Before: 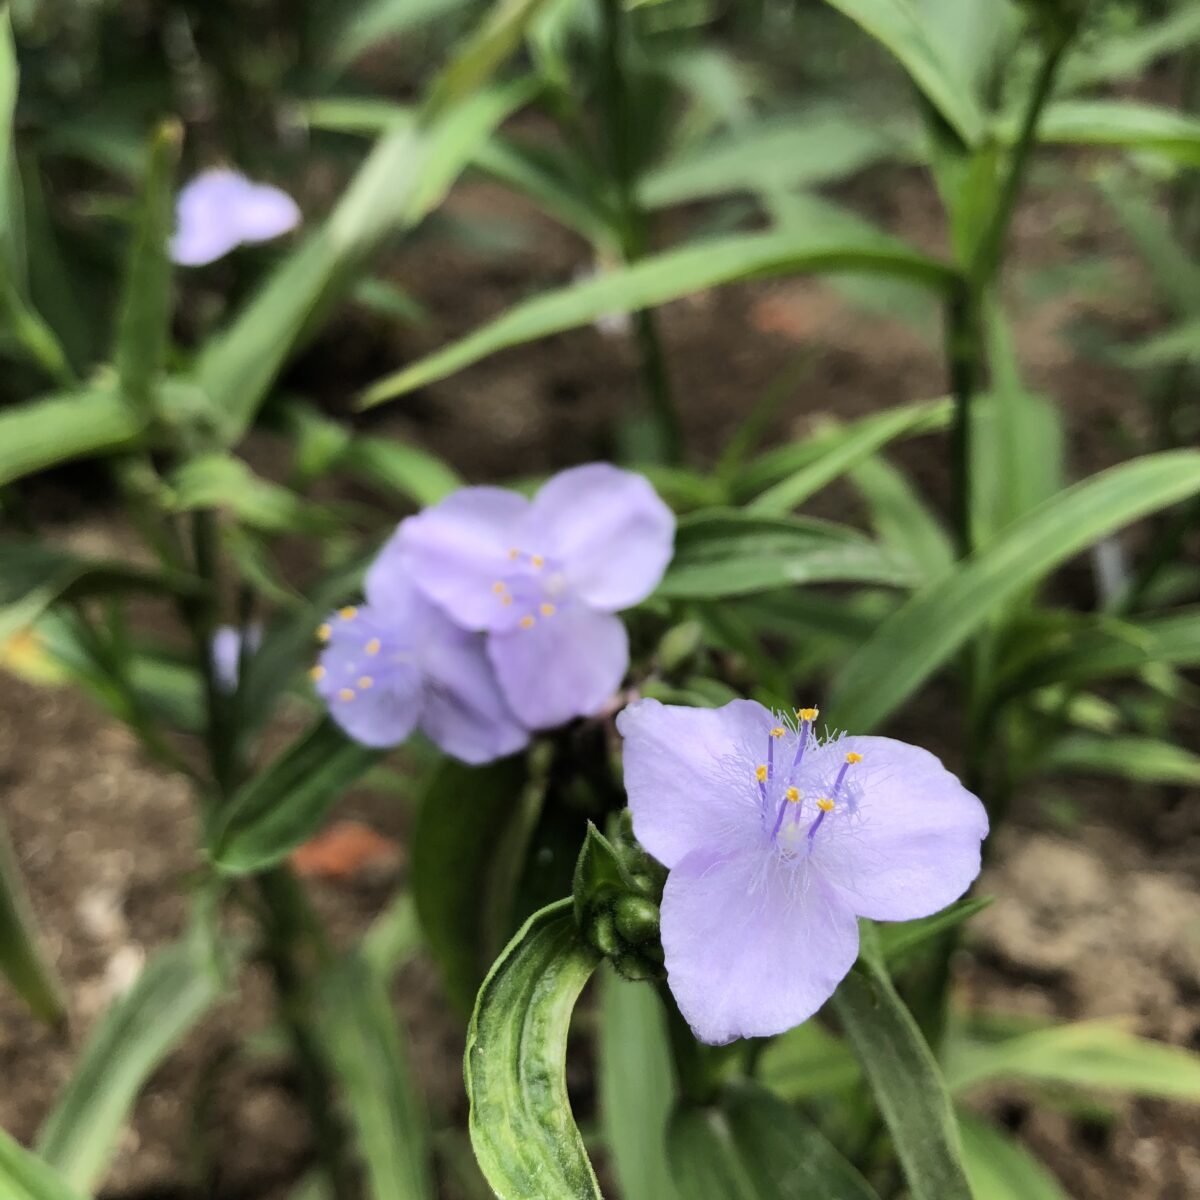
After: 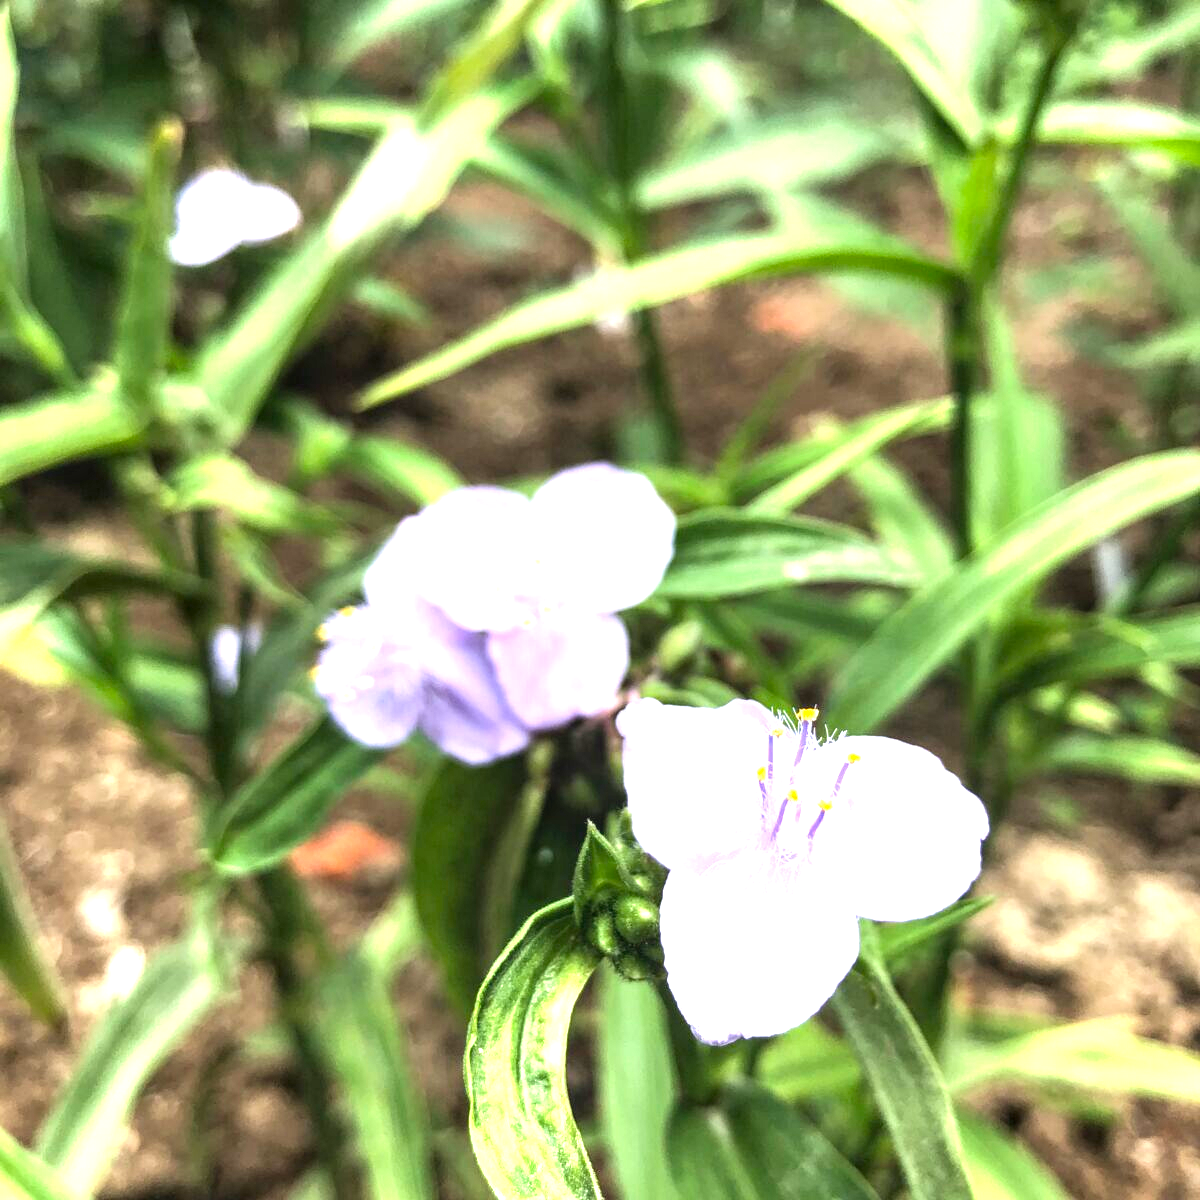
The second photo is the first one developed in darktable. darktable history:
velvia: strength 9.25%
exposure: exposure 1.5 EV, compensate highlight preservation false
color balance: on, module defaults
local contrast: on, module defaults
